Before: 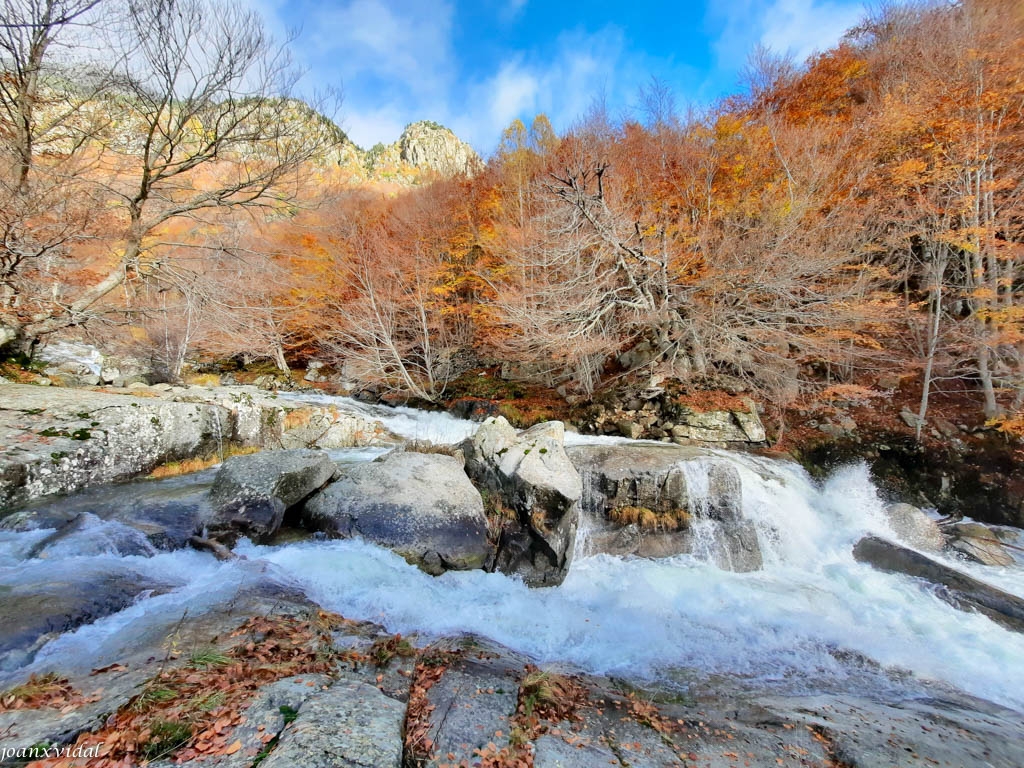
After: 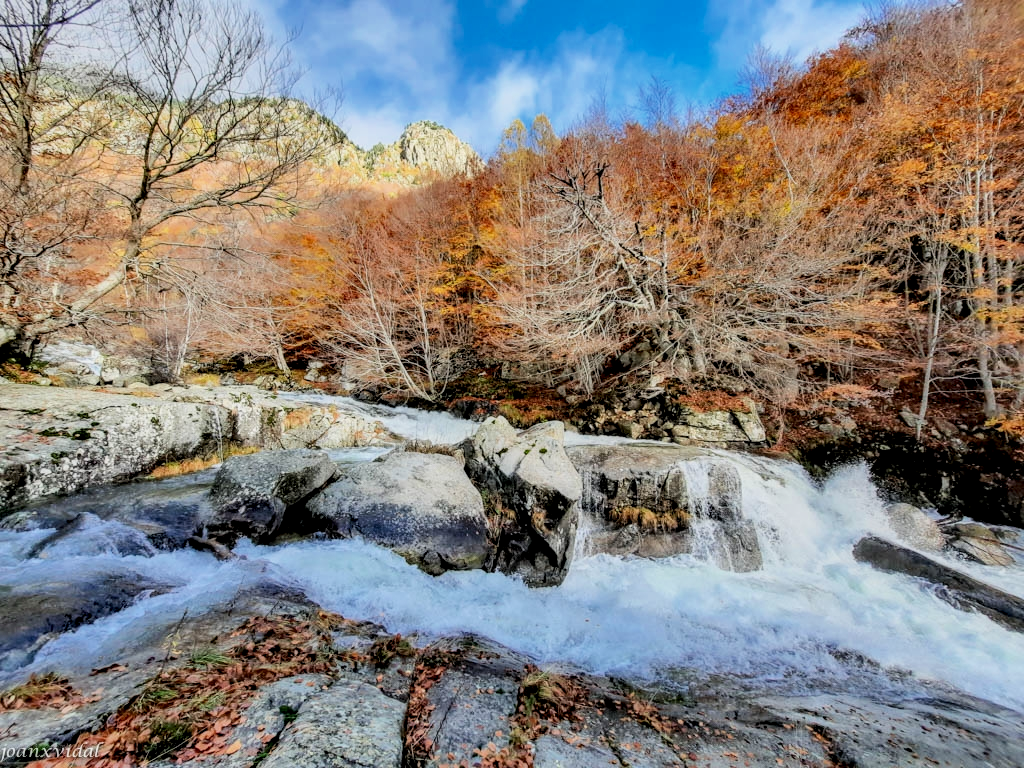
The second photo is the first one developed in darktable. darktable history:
local contrast: highlights 28%, detail 150%
filmic rgb: black relative exposure -7.65 EV, white relative exposure 4.56 EV, threshold 3 EV, hardness 3.61, contrast 1.112, color science v6 (2022), enable highlight reconstruction true
